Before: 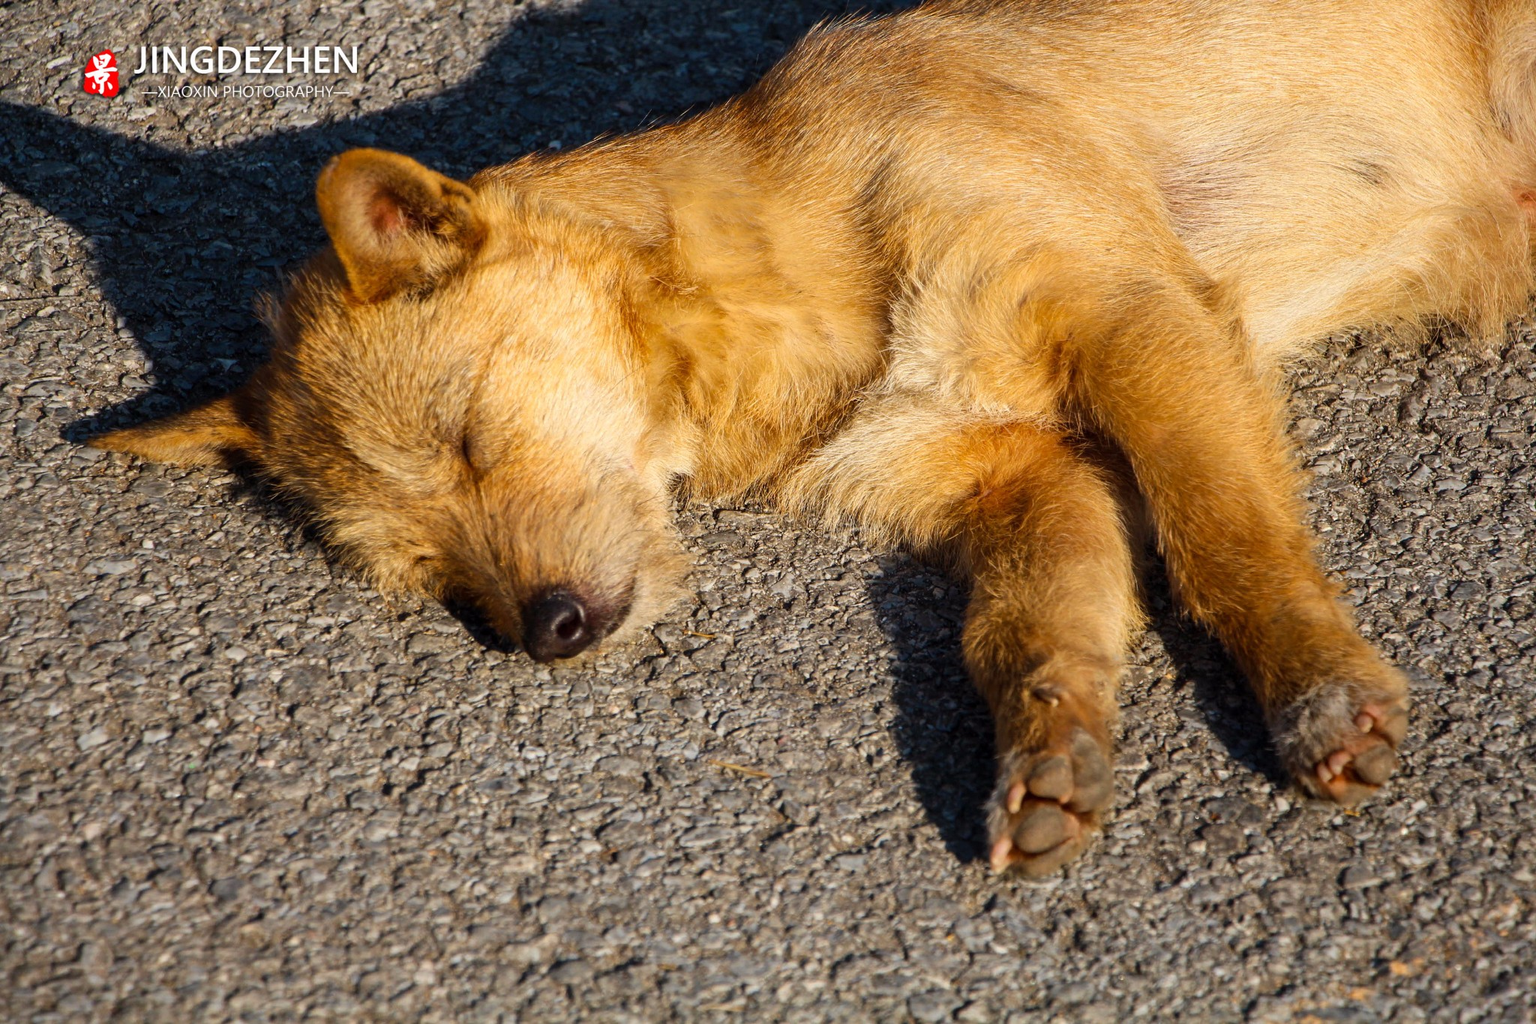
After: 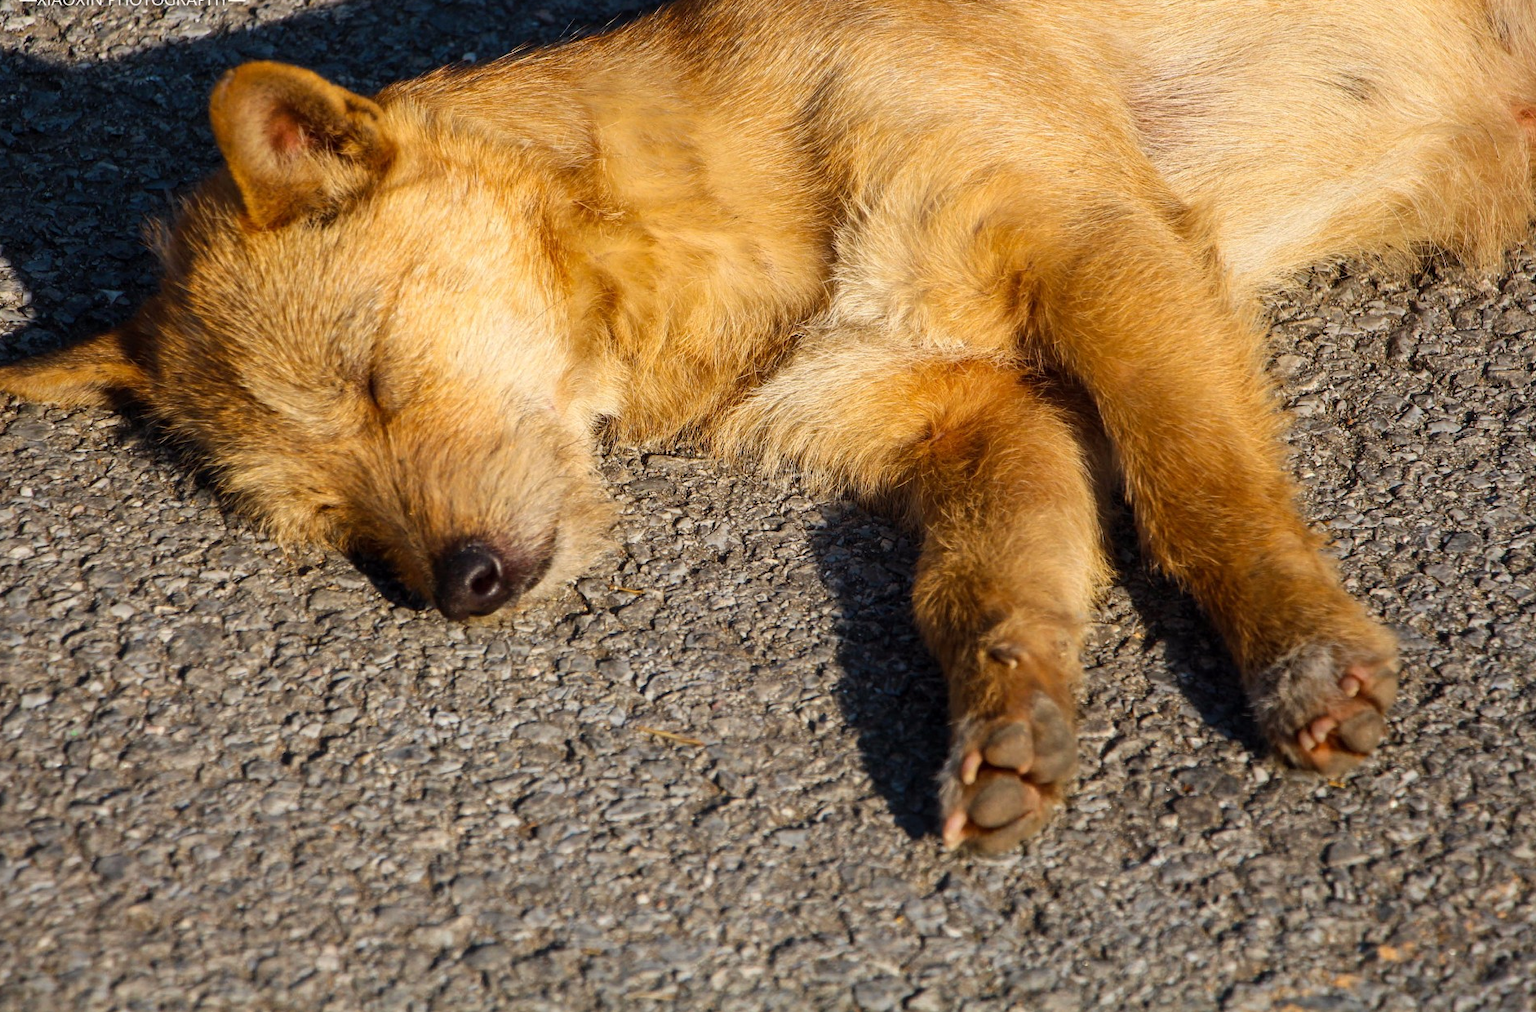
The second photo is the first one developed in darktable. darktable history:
crop and rotate: left 8.067%, top 9.038%
base curve: preserve colors none
